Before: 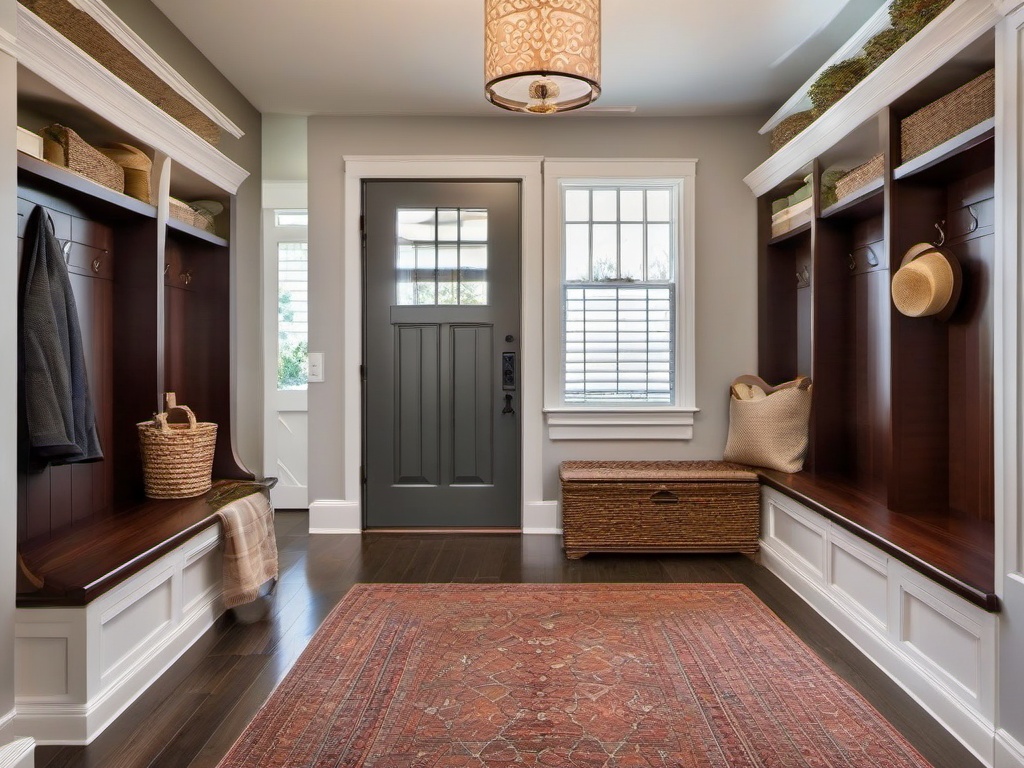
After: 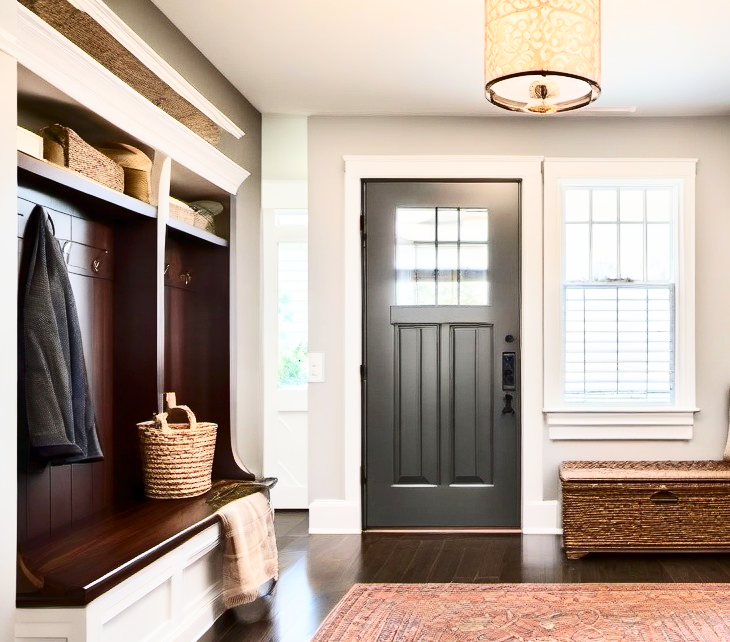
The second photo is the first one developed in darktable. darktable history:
base curve: curves: ch0 [(0, 0) (0.204, 0.334) (0.55, 0.733) (1, 1)], preserve colors none
contrast brightness saturation: contrast 0.373, brightness 0.1
crop: right 28.641%, bottom 16.325%
